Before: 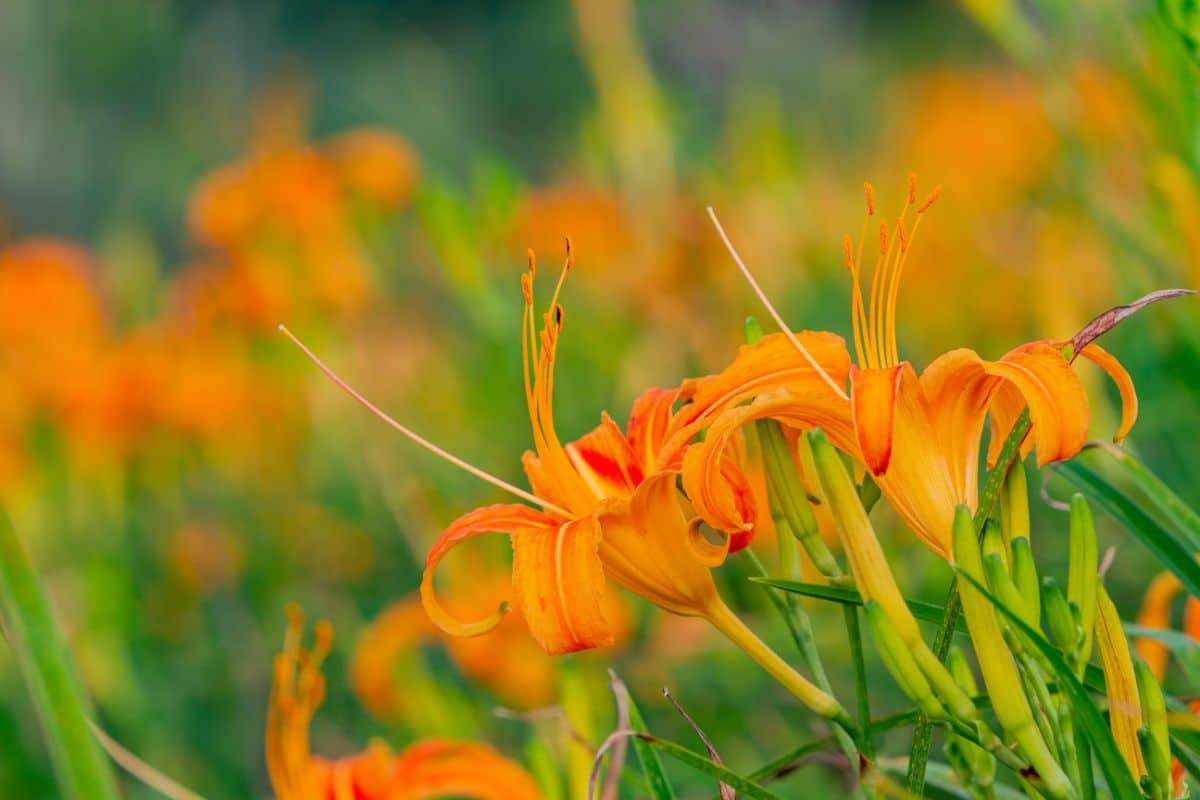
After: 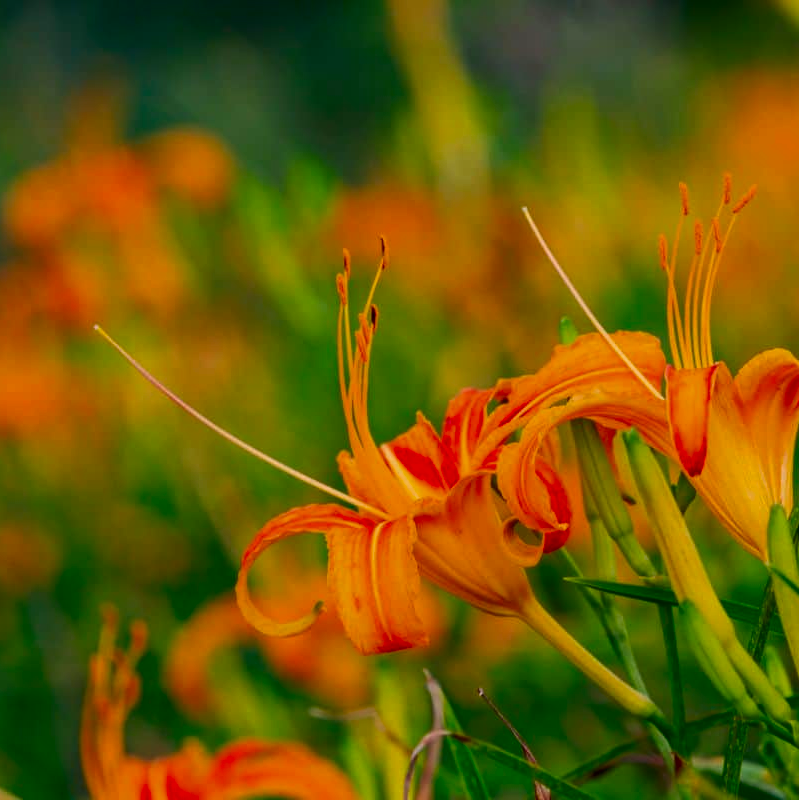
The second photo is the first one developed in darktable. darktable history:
contrast brightness saturation: contrast 0.1, brightness -0.26, saturation 0.14
color correction: highlights b* 3
crop: left 15.419%, right 17.914%
